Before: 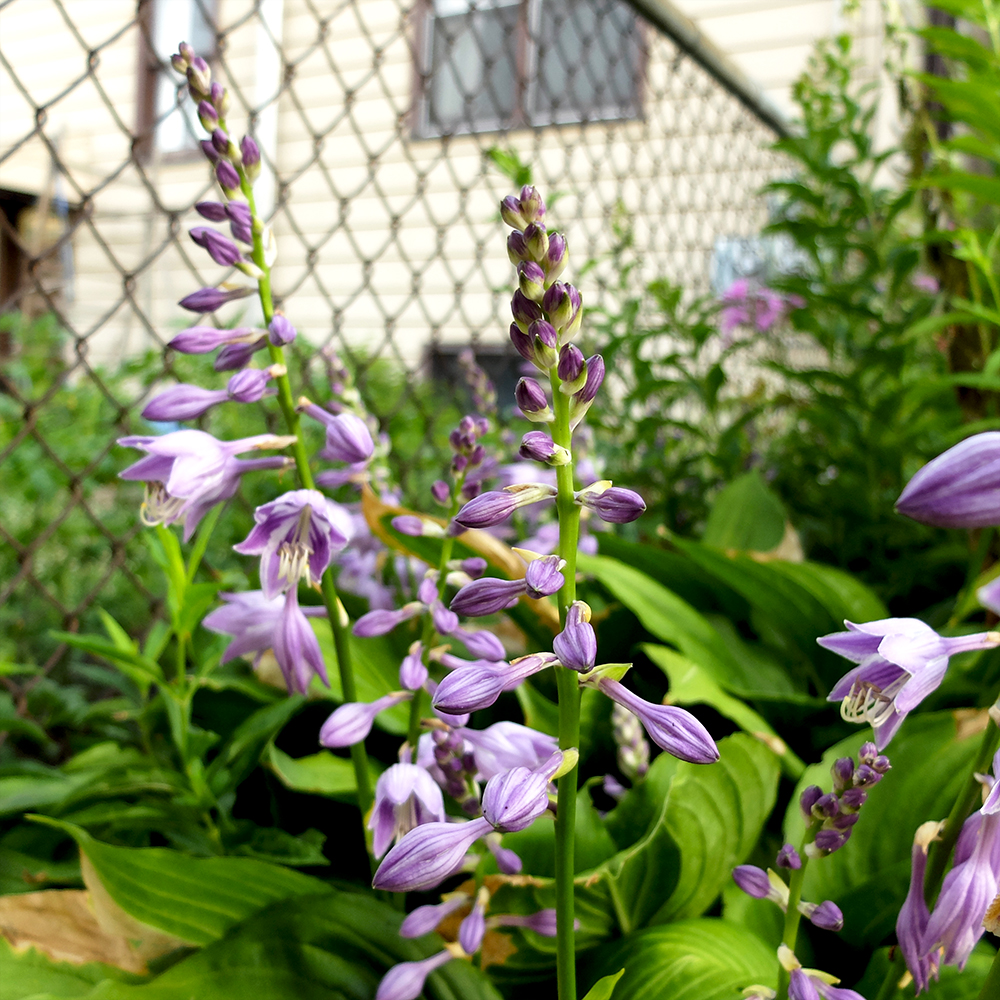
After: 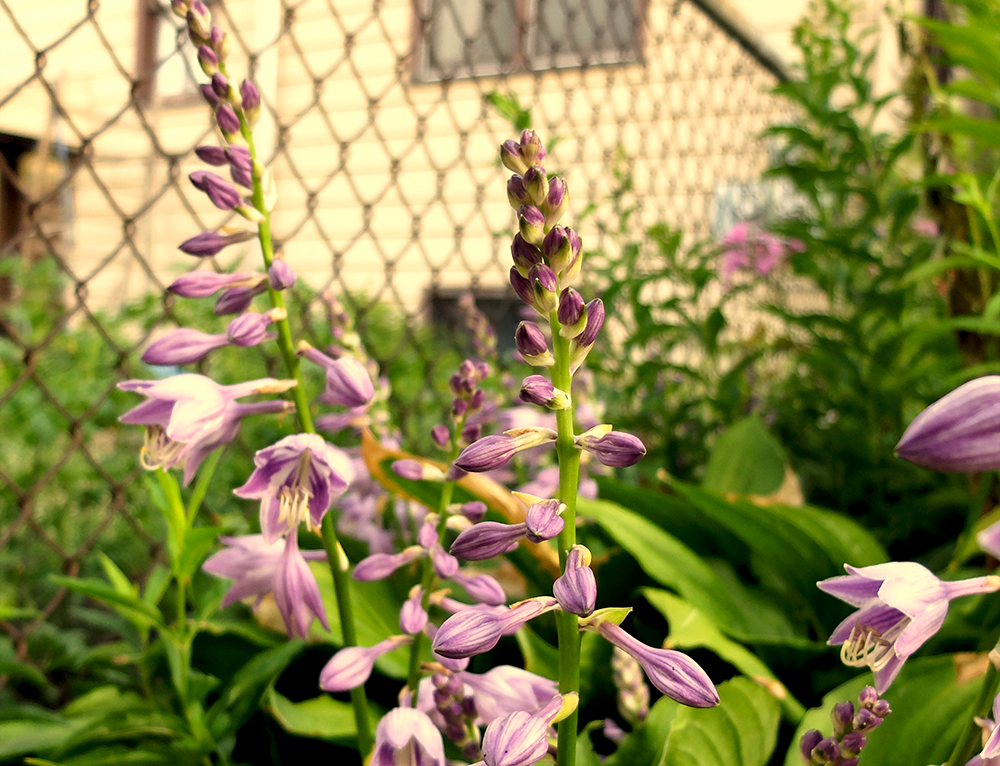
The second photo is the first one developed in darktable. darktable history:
white balance: red 1.138, green 0.996, blue 0.812
crop: top 5.667%, bottom 17.637%
